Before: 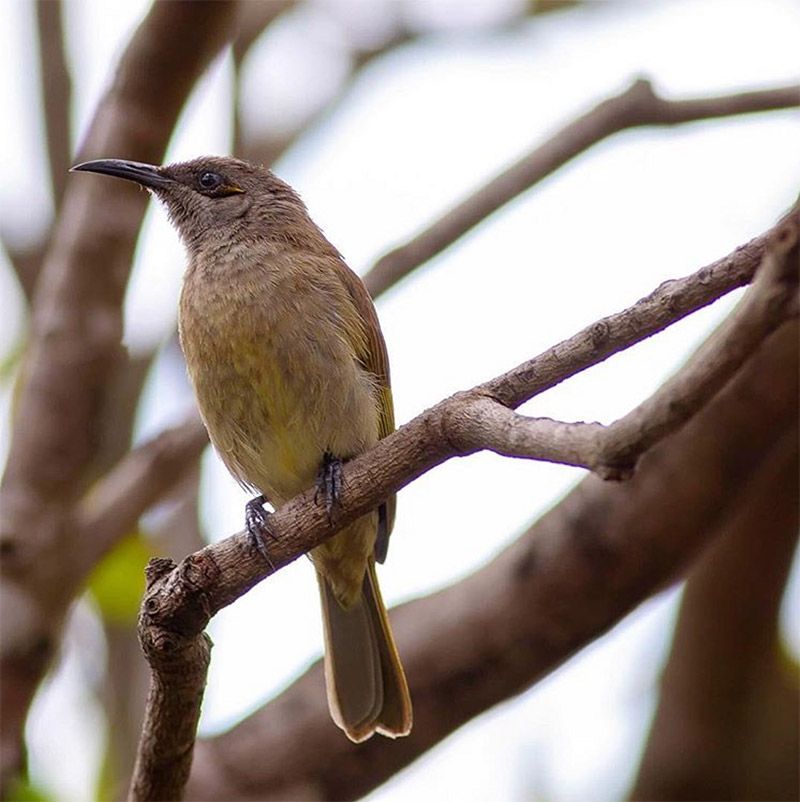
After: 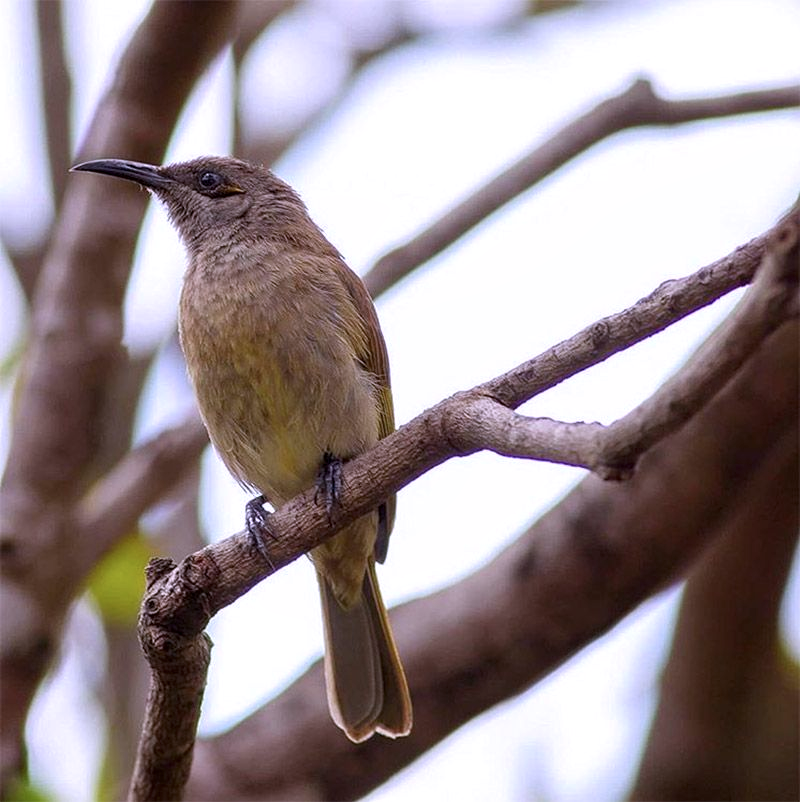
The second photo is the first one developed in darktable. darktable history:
local contrast: highlights 100%, shadows 100%, detail 120%, midtone range 0.2
color calibration: illuminant custom, x 0.363, y 0.385, temperature 4528.03 K
